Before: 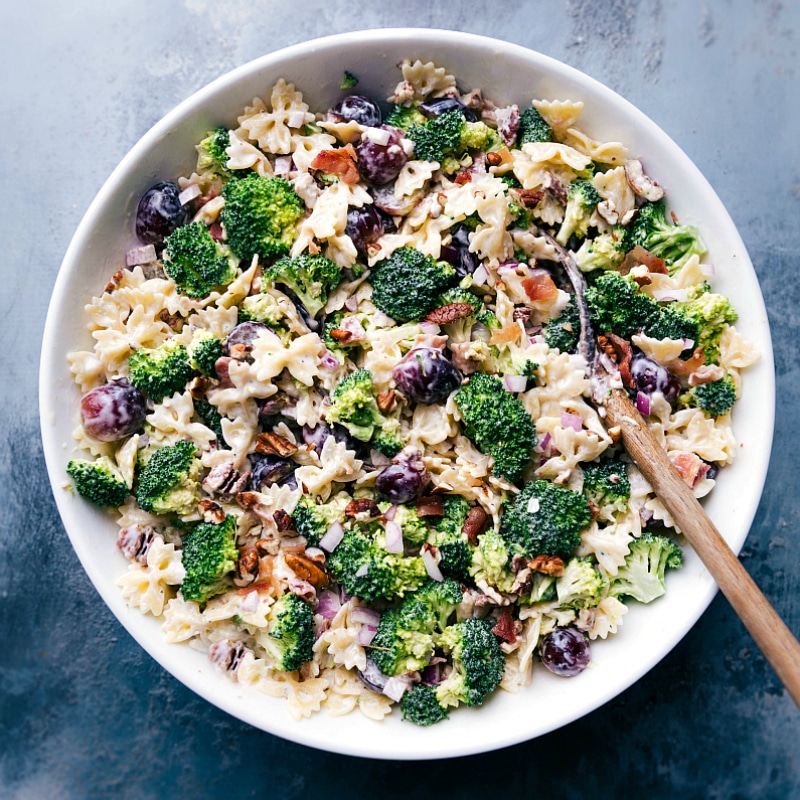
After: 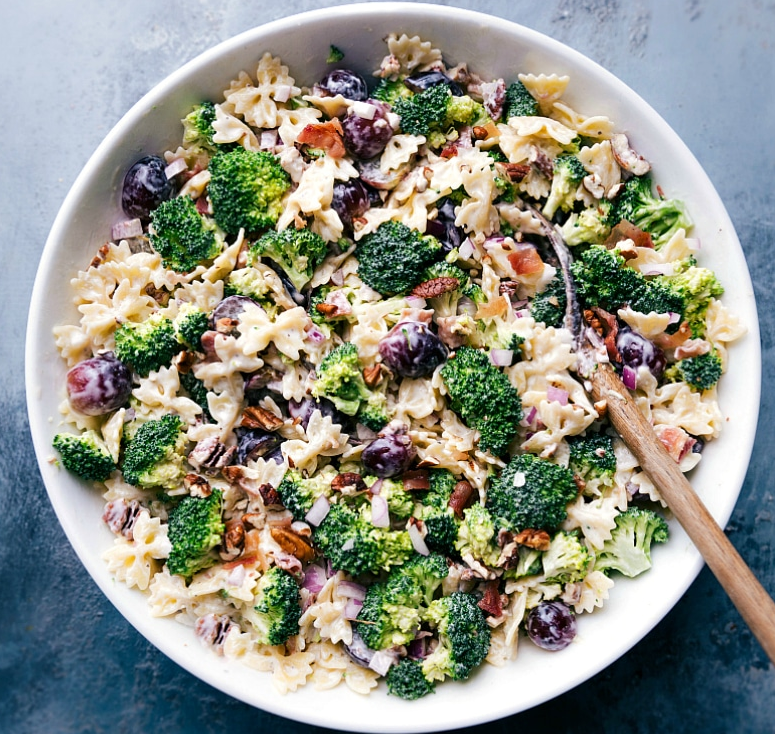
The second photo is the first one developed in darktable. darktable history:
crop: left 1.869%, top 3.271%, right 1.23%, bottom 4.899%
tone equalizer: edges refinement/feathering 500, mask exposure compensation -1.57 EV, preserve details no
